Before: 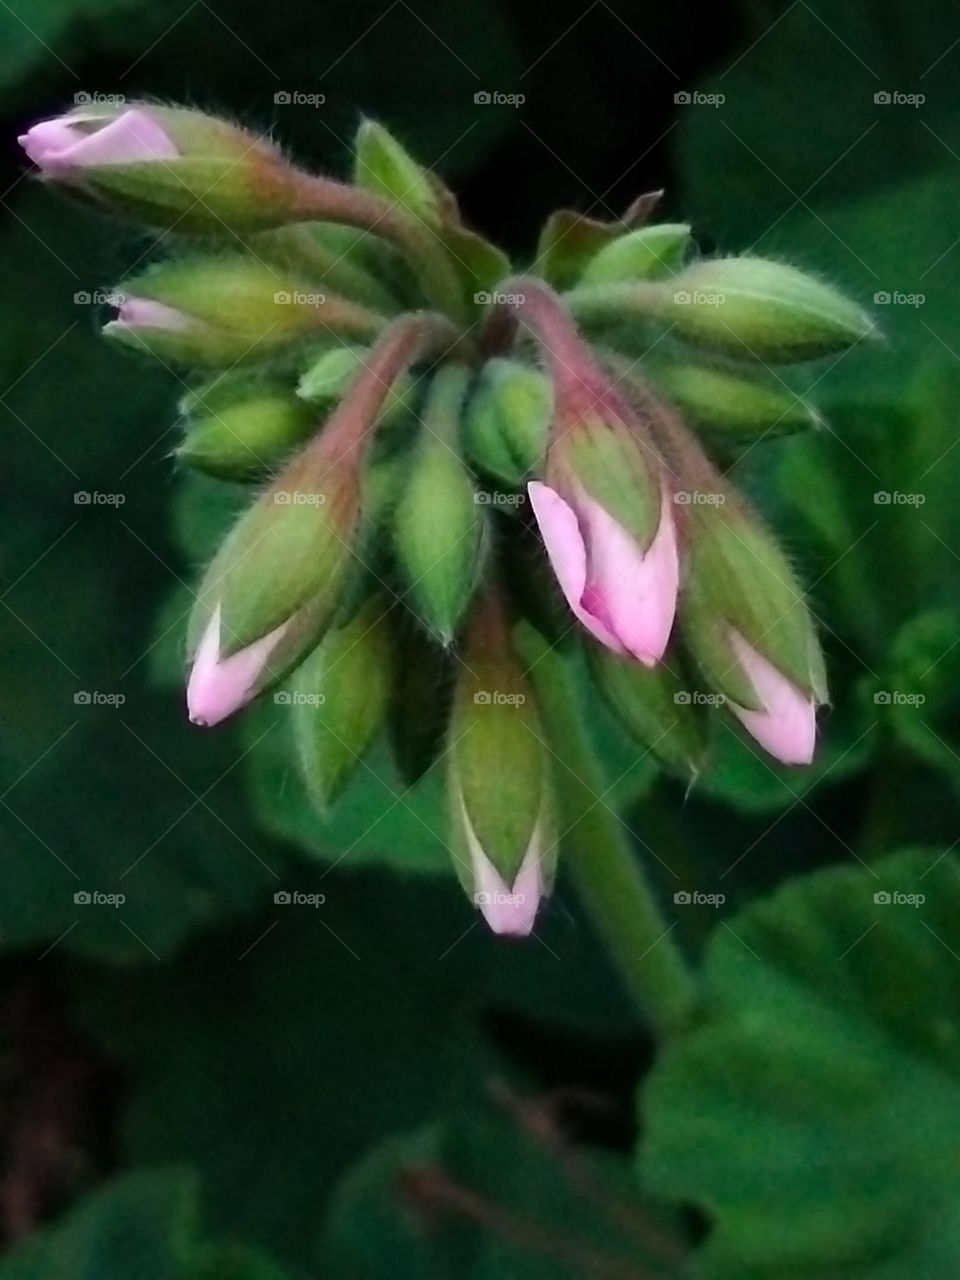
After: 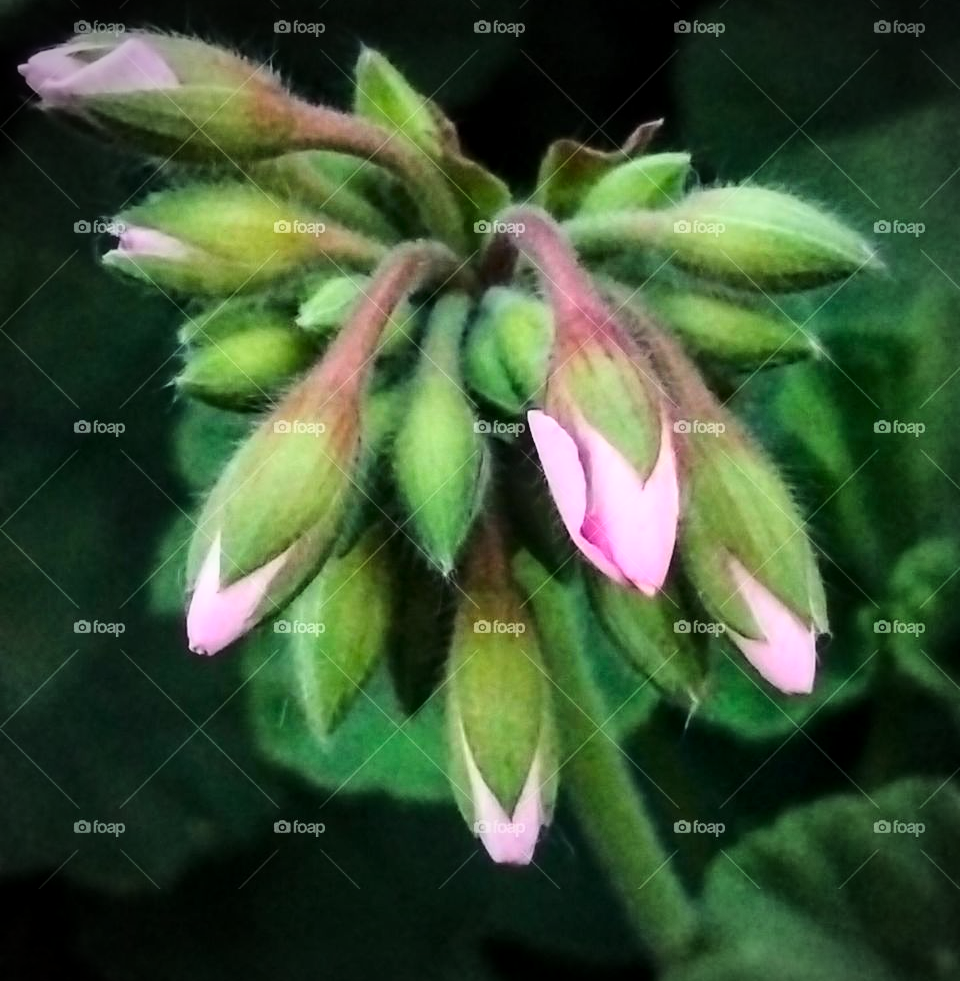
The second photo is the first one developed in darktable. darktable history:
crop: top 5.598%, bottom 17.746%
vignetting: on, module defaults
local contrast: on, module defaults
base curve: curves: ch0 [(0, 0) (0.028, 0.03) (0.121, 0.232) (0.46, 0.748) (0.859, 0.968) (1, 1)]
